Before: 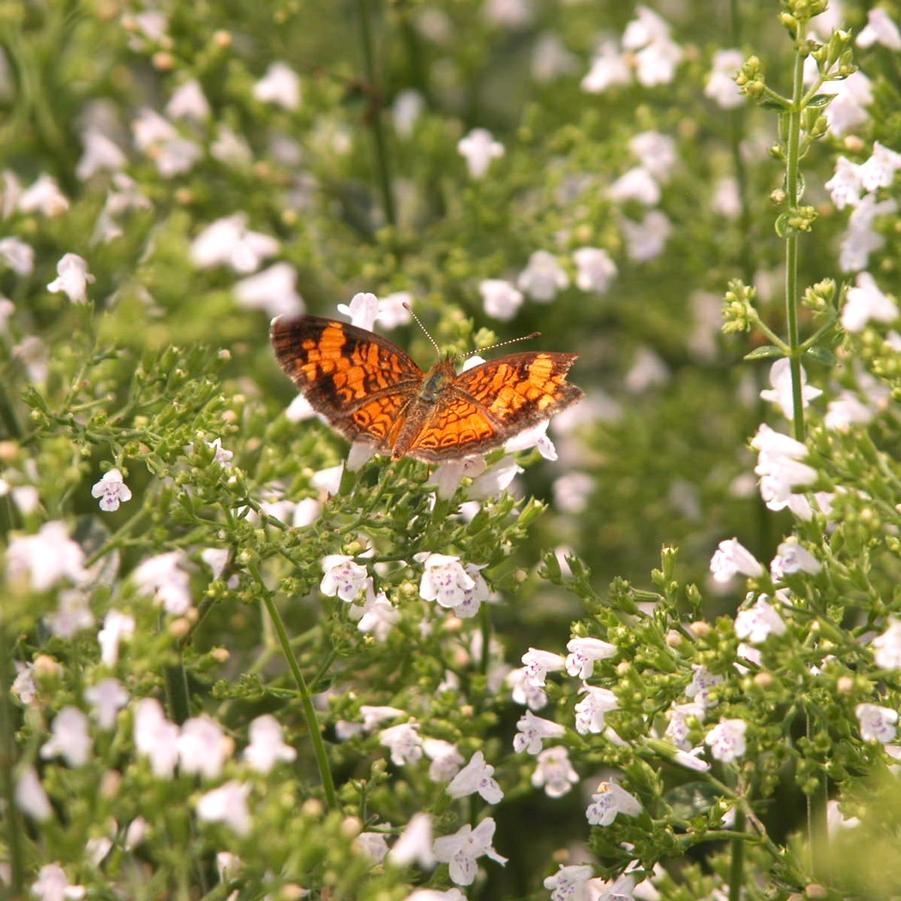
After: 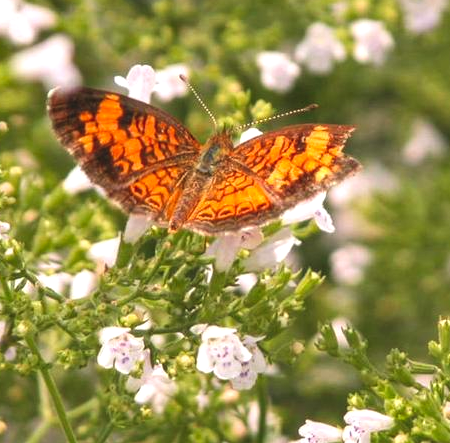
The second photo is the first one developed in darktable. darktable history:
exposure: black level correction -0.007, exposure 0.069 EV, compensate exposure bias true, compensate highlight preservation false
local contrast: on, module defaults
crop: left 24.768%, top 25.323%, right 25.23%, bottom 25.461%
contrast brightness saturation: contrast 0.071, brightness 0.076, saturation 0.181
shadows and highlights: shadows color adjustment 98.01%, highlights color adjustment 59.37%, soften with gaussian
